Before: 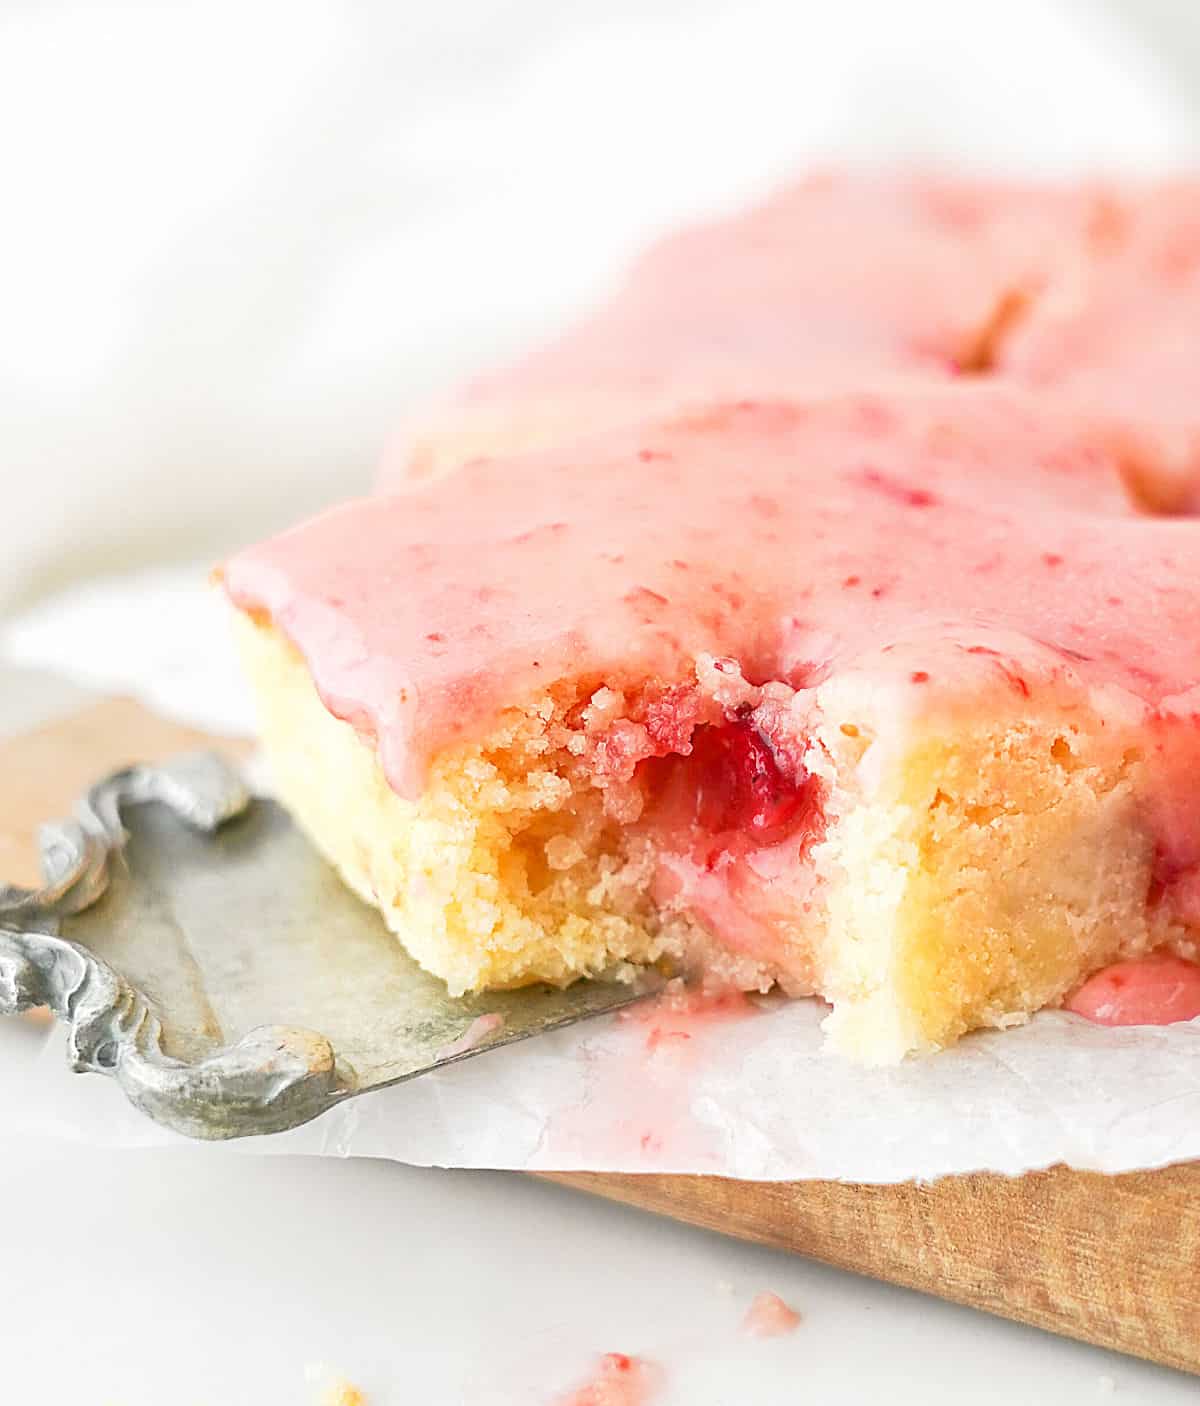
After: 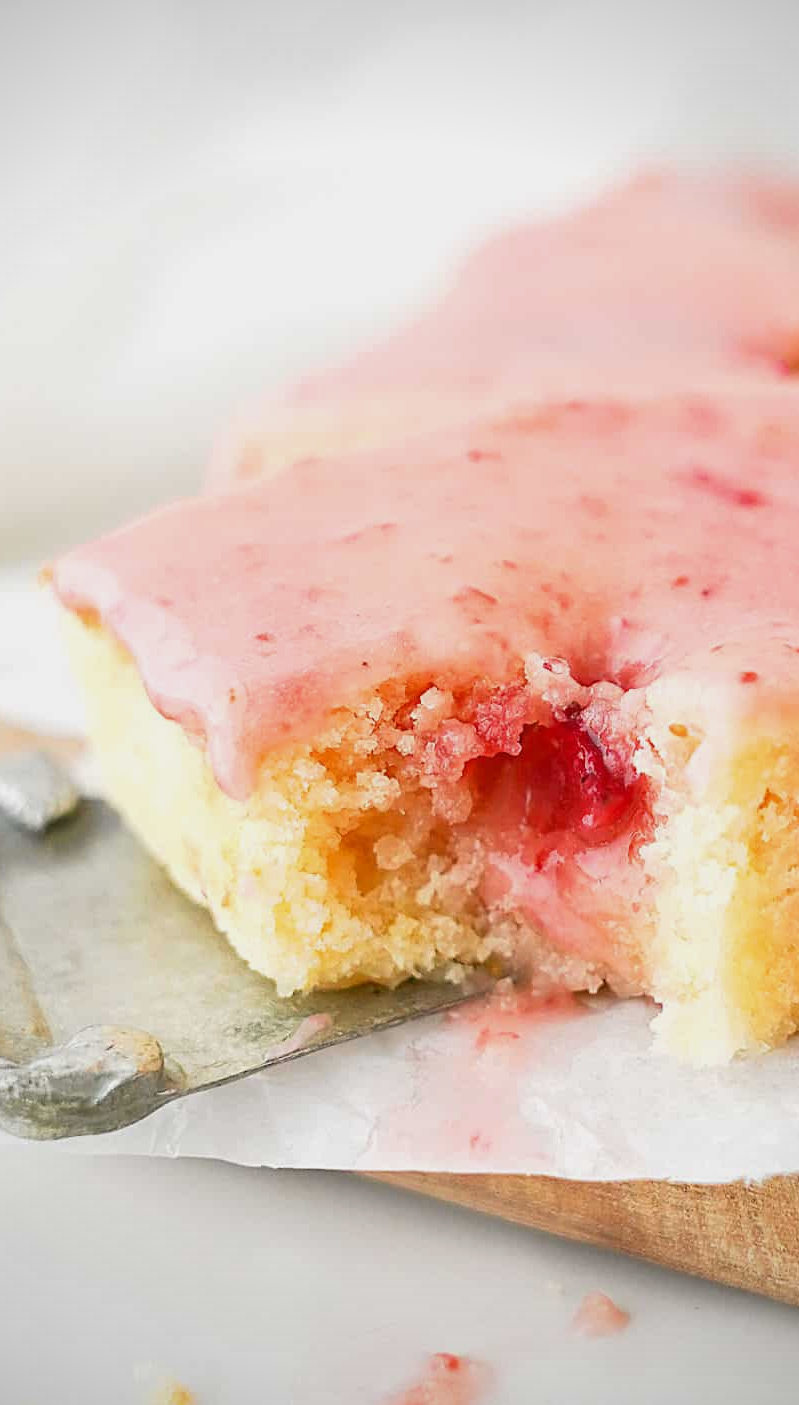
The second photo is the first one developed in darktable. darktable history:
exposure: exposure -0.207 EV, compensate exposure bias true, compensate highlight preservation false
crop and rotate: left 14.309%, right 19.095%
vignetting: saturation 0.001, unbound false
